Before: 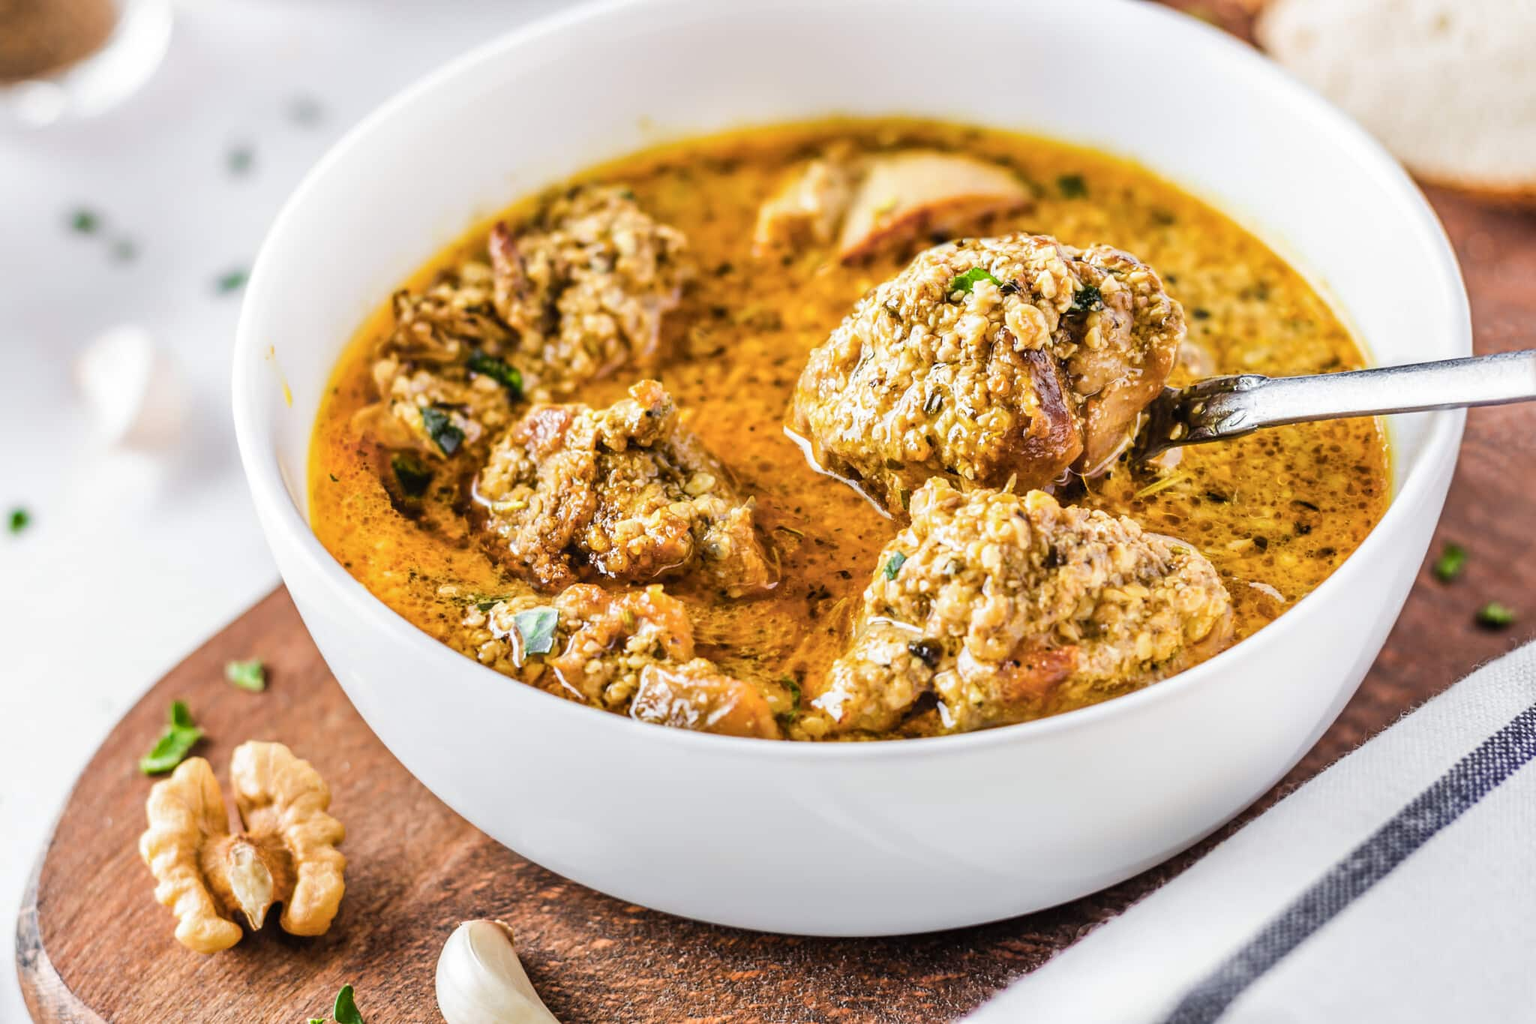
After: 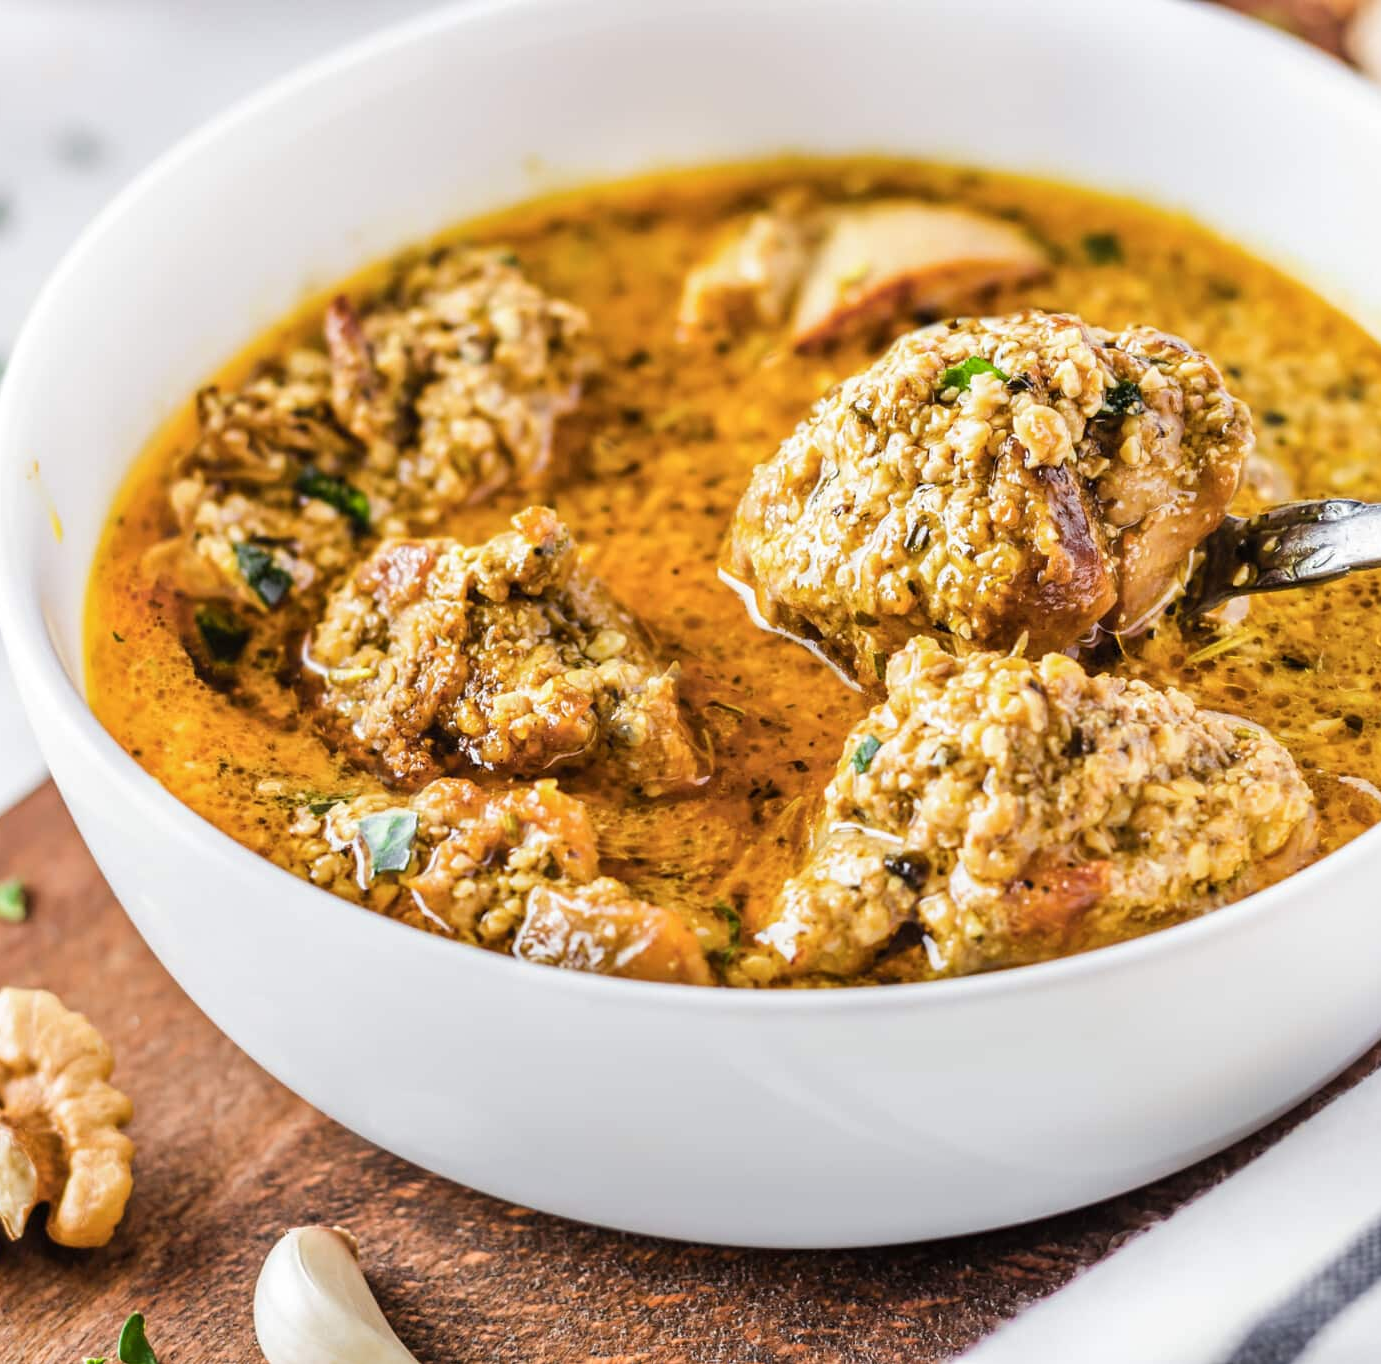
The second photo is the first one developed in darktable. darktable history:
crop and rotate: left 15.993%, right 16.569%
